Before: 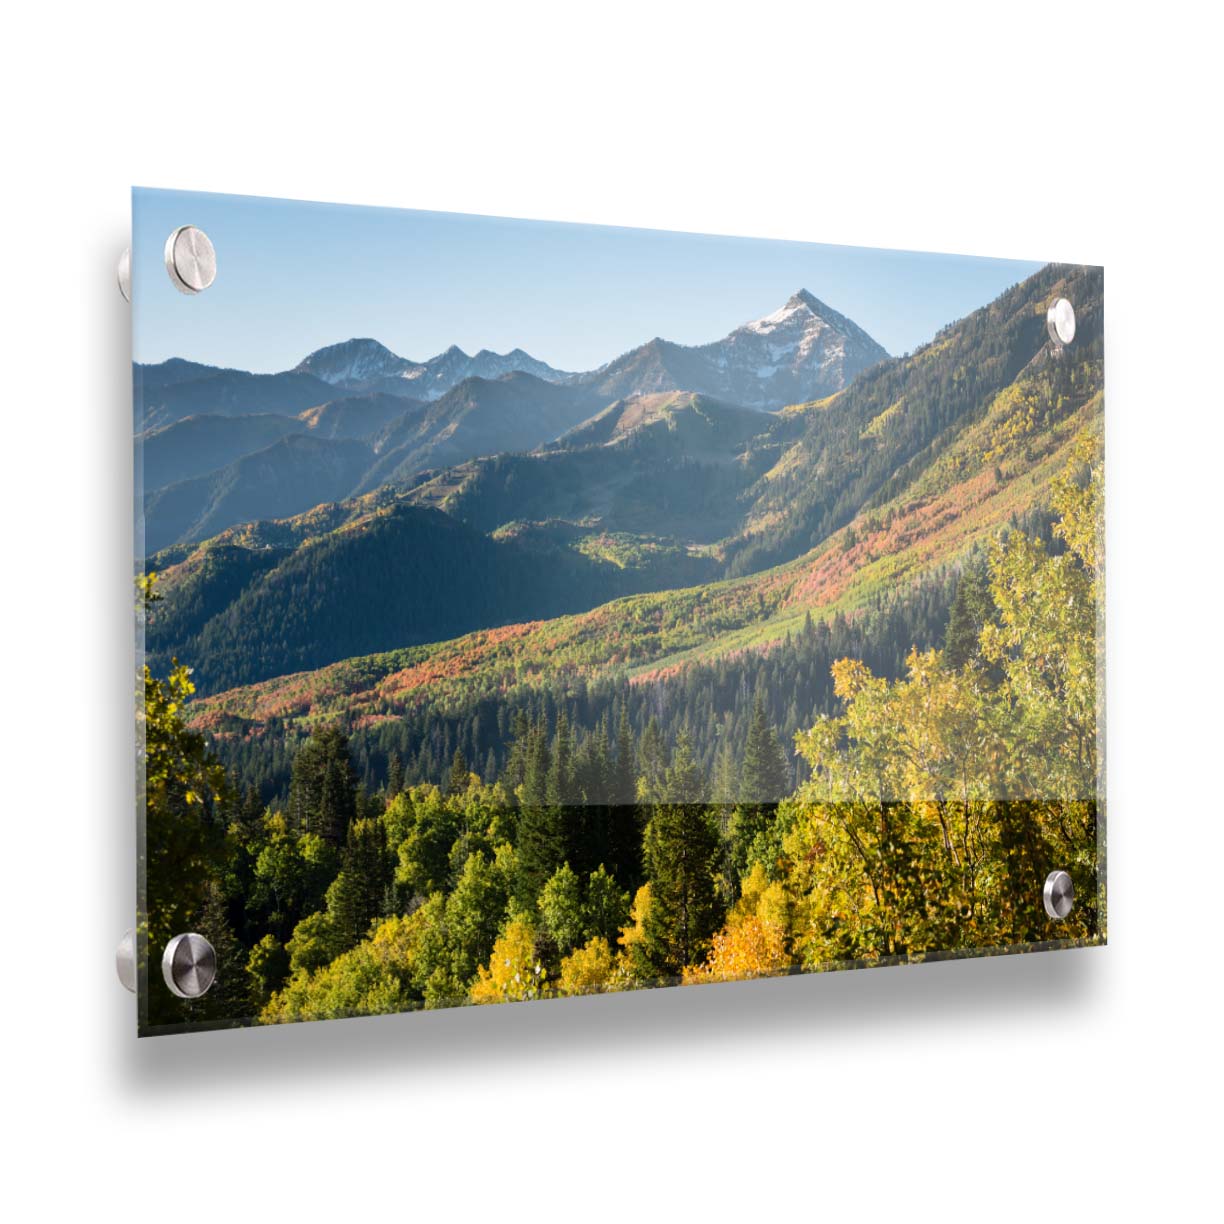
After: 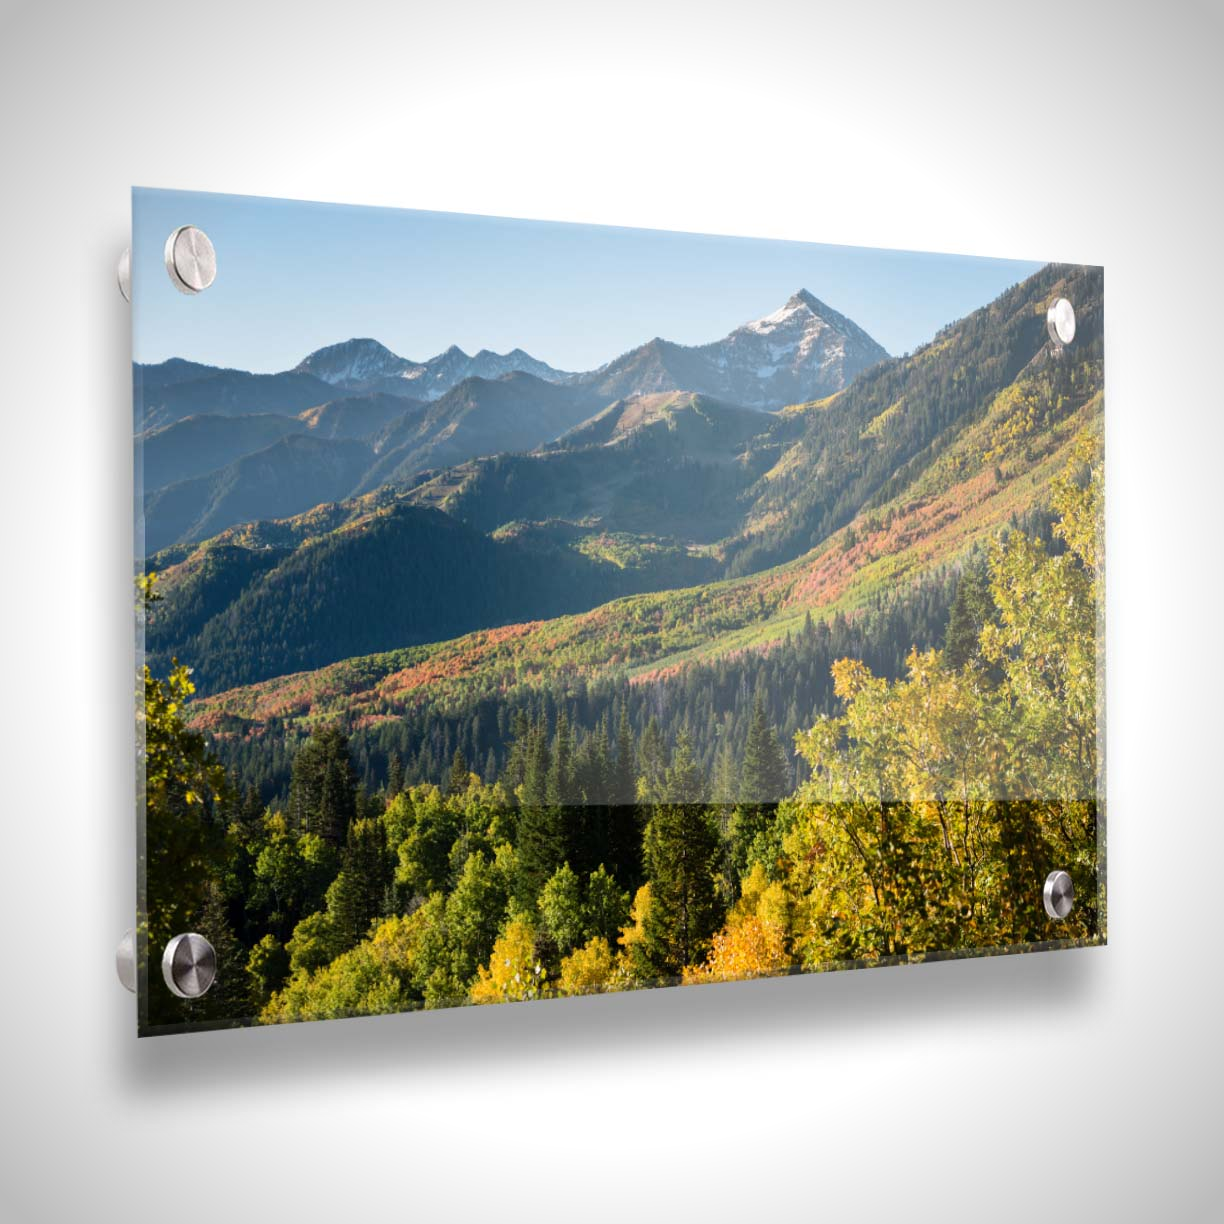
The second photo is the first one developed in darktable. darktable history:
vignetting: fall-off start 87.43%, automatic ratio true
tone equalizer: on, module defaults
